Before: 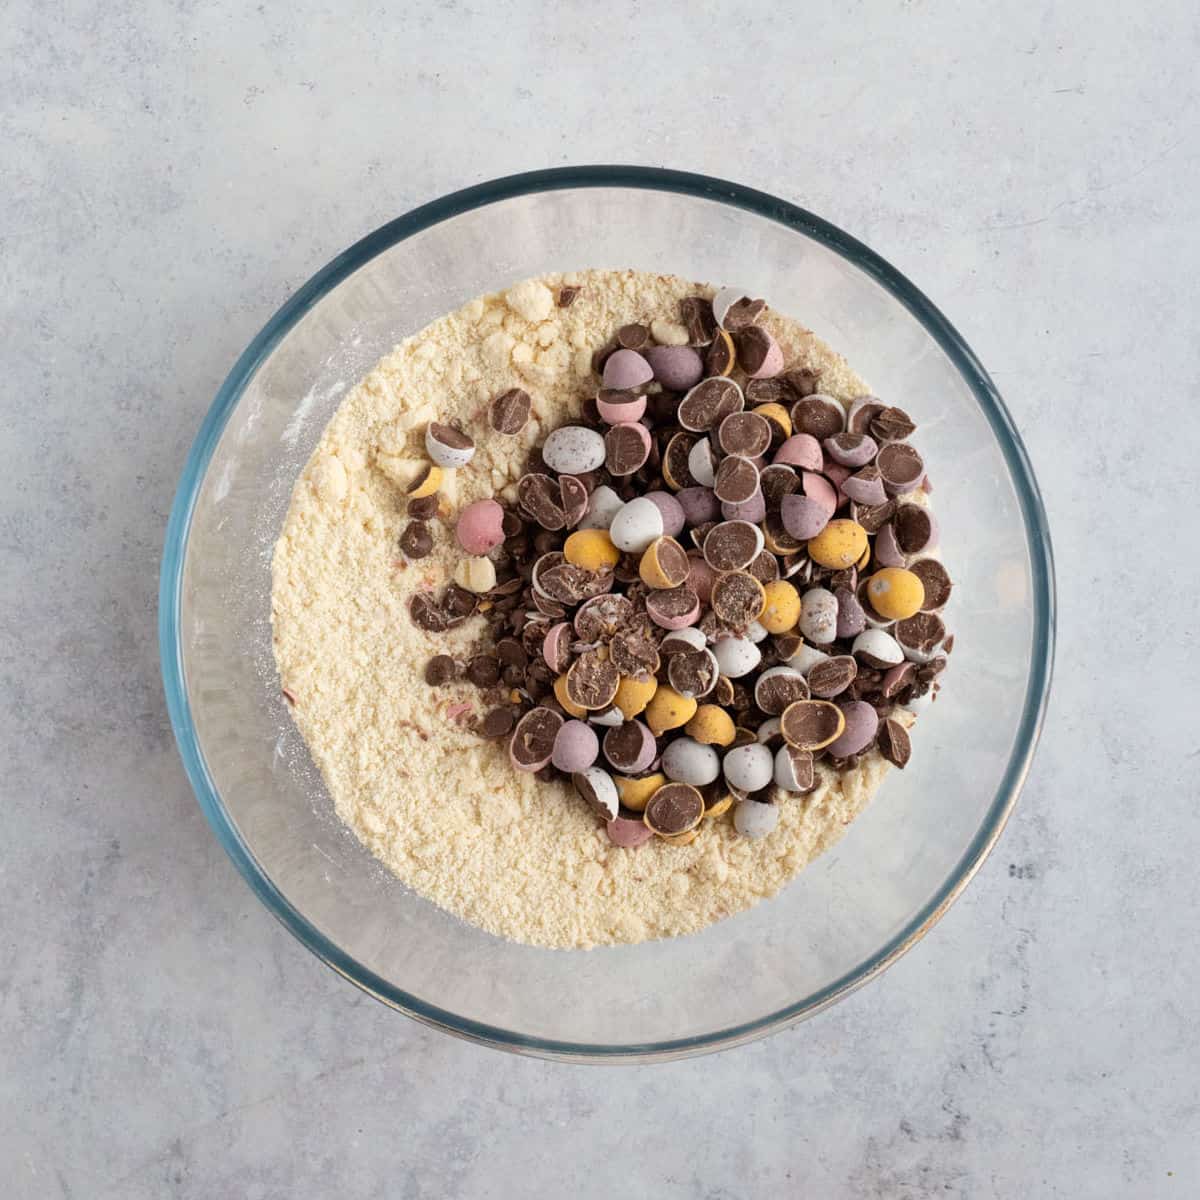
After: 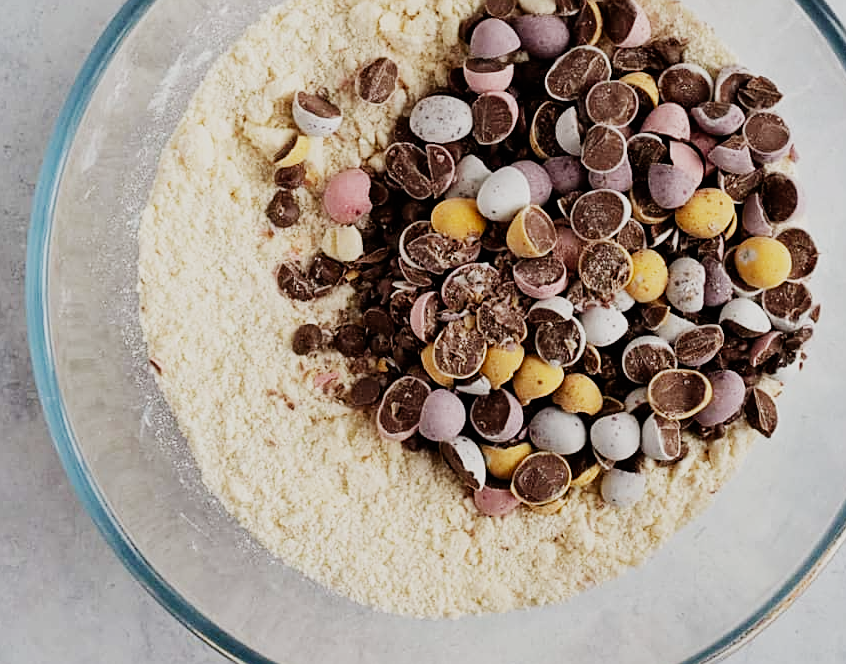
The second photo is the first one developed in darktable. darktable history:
crop: left 11.123%, top 27.61%, right 18.3%, bottom 17.034%
sharpen: on, module defaults
sigmoid: contrast 1.6, skew -0.2, preserve hue 0%, red attenuation 0.1, red rotation 0.035, green attenuation 0.1, green rotation -0.017, blue attenuation 0.15, blue rotation -0.052, base primaries Rec2020
